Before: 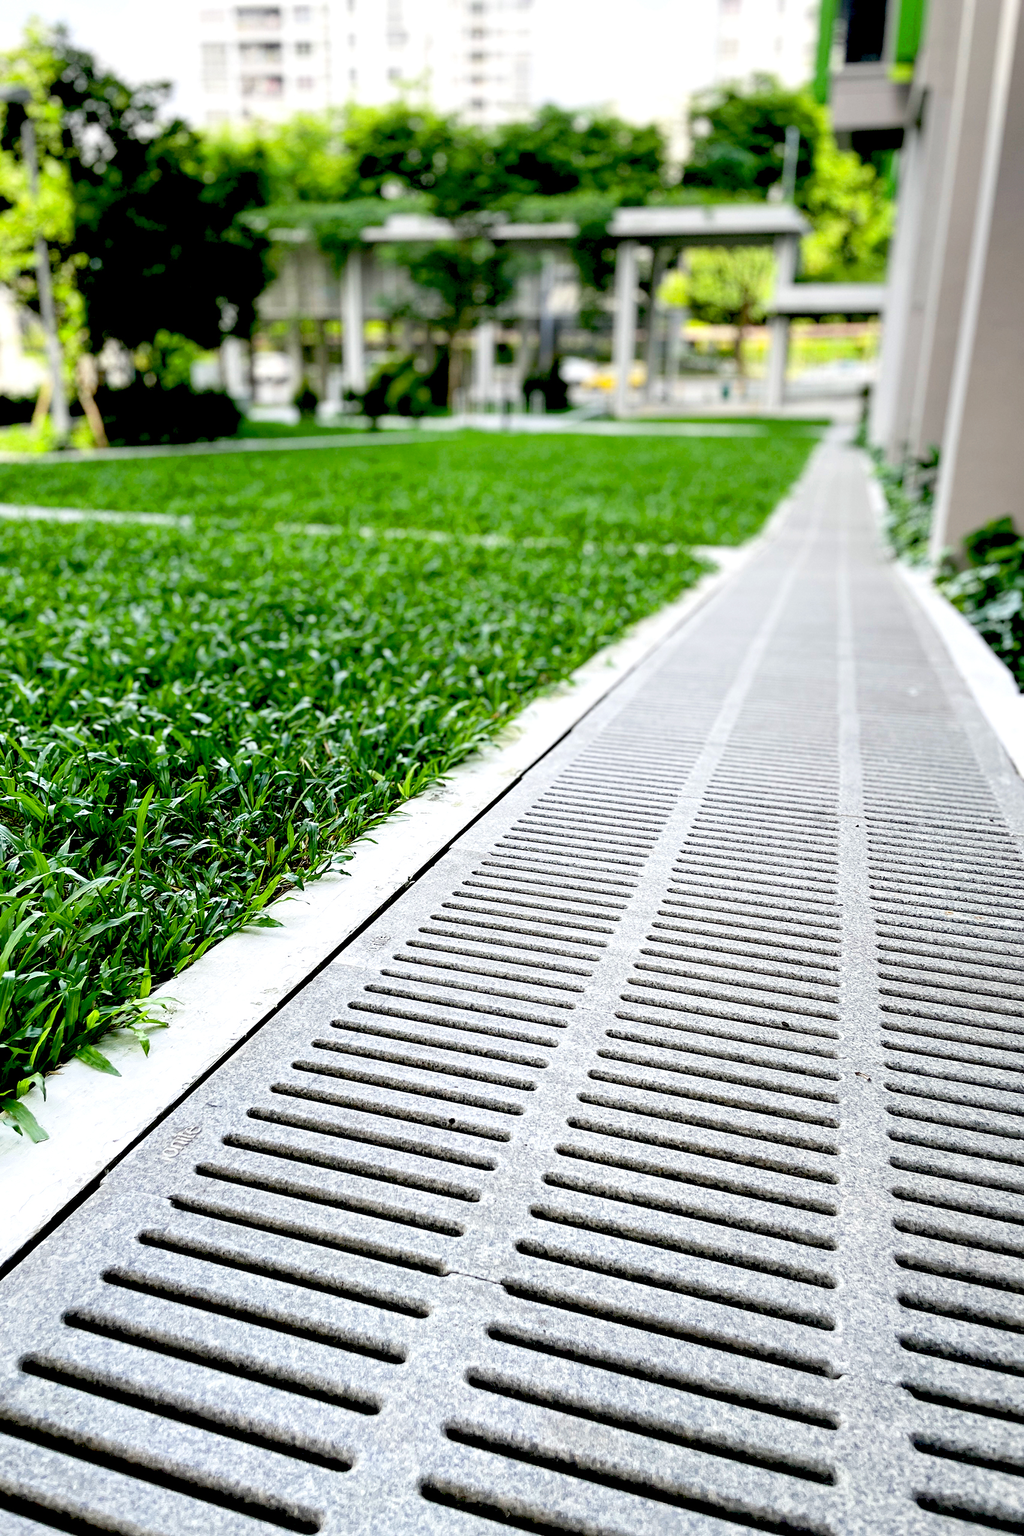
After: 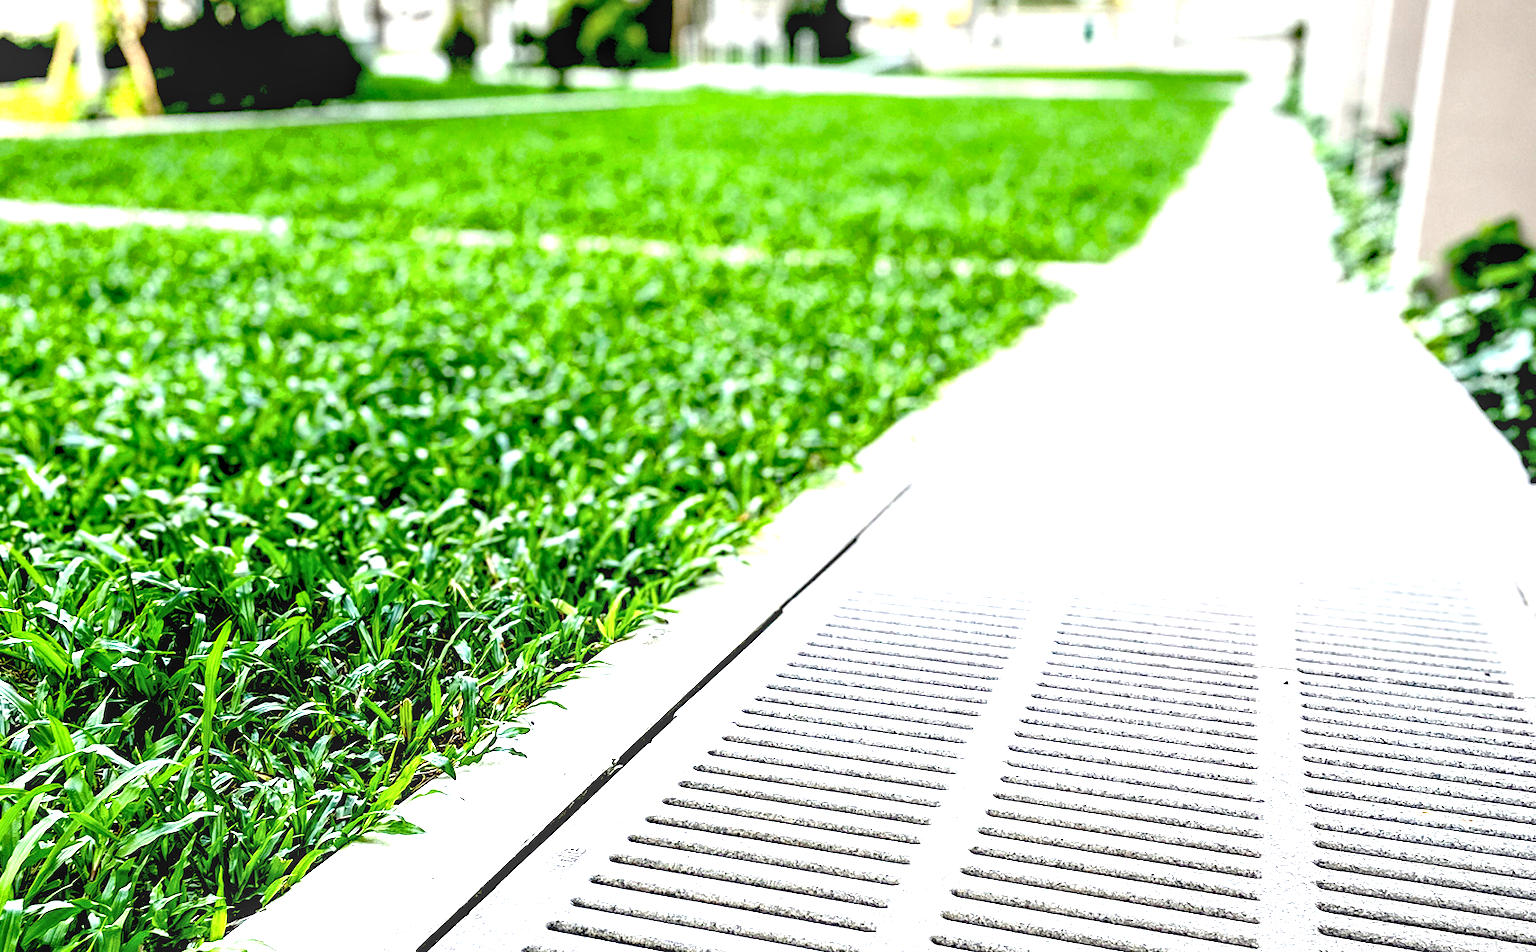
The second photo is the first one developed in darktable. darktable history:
crop and rotate: top 24.171%, bottom 34.461%
local contrast: on, module defaults
exposure: black level correction 0, exposure 1.102 EV, compensate highlight preservation false
